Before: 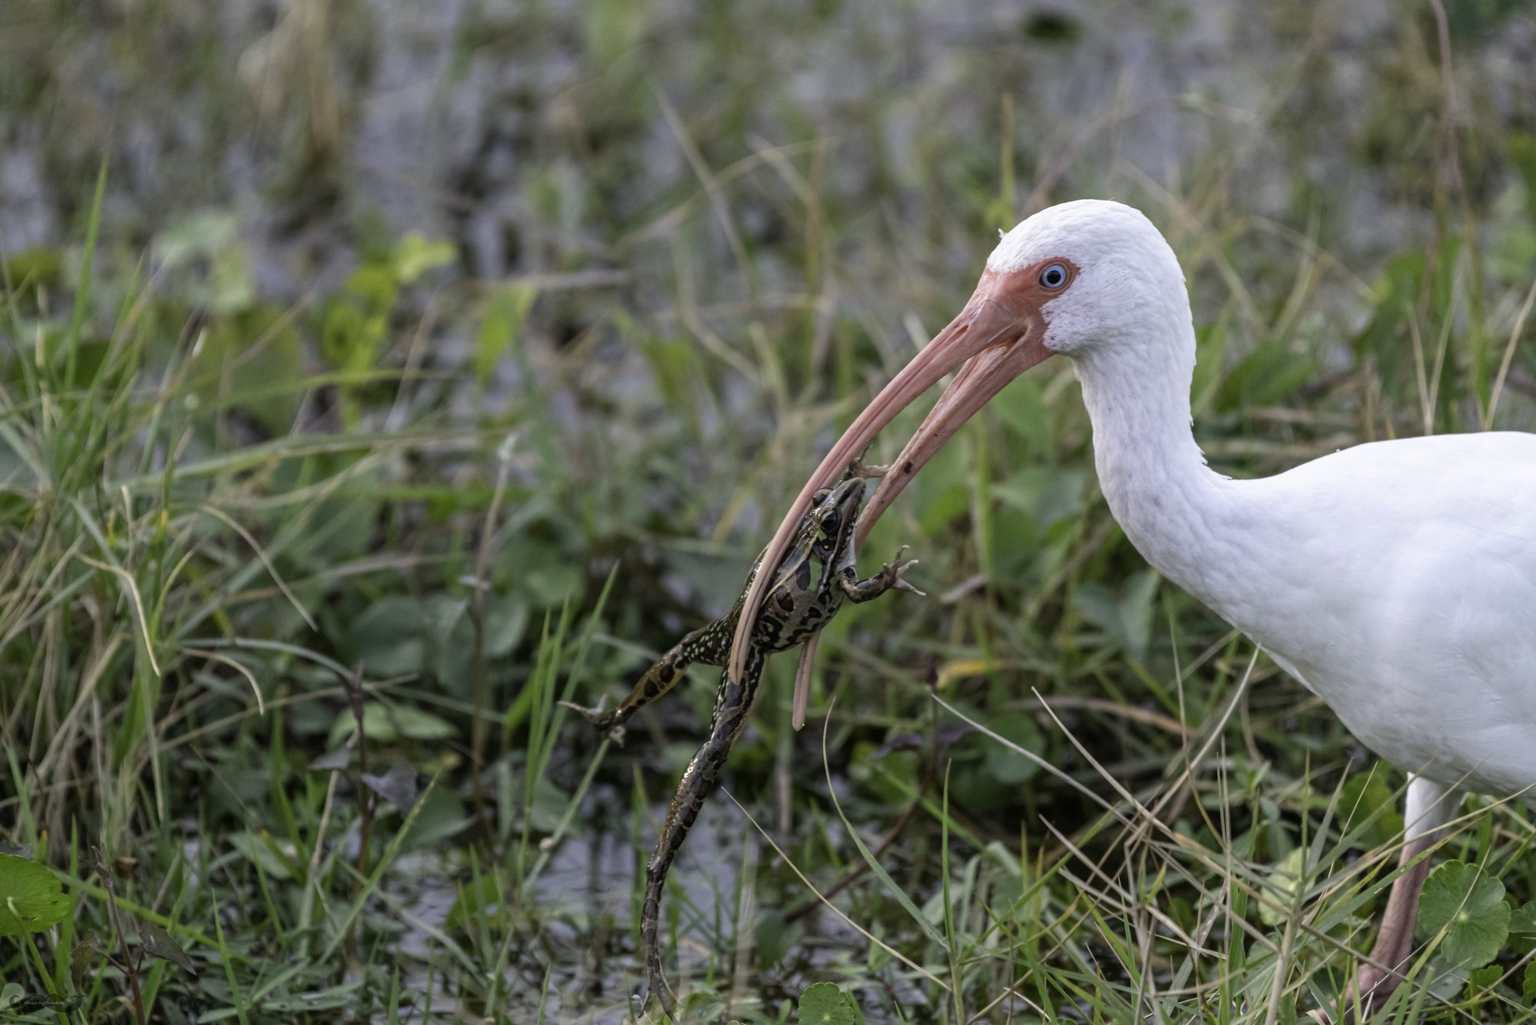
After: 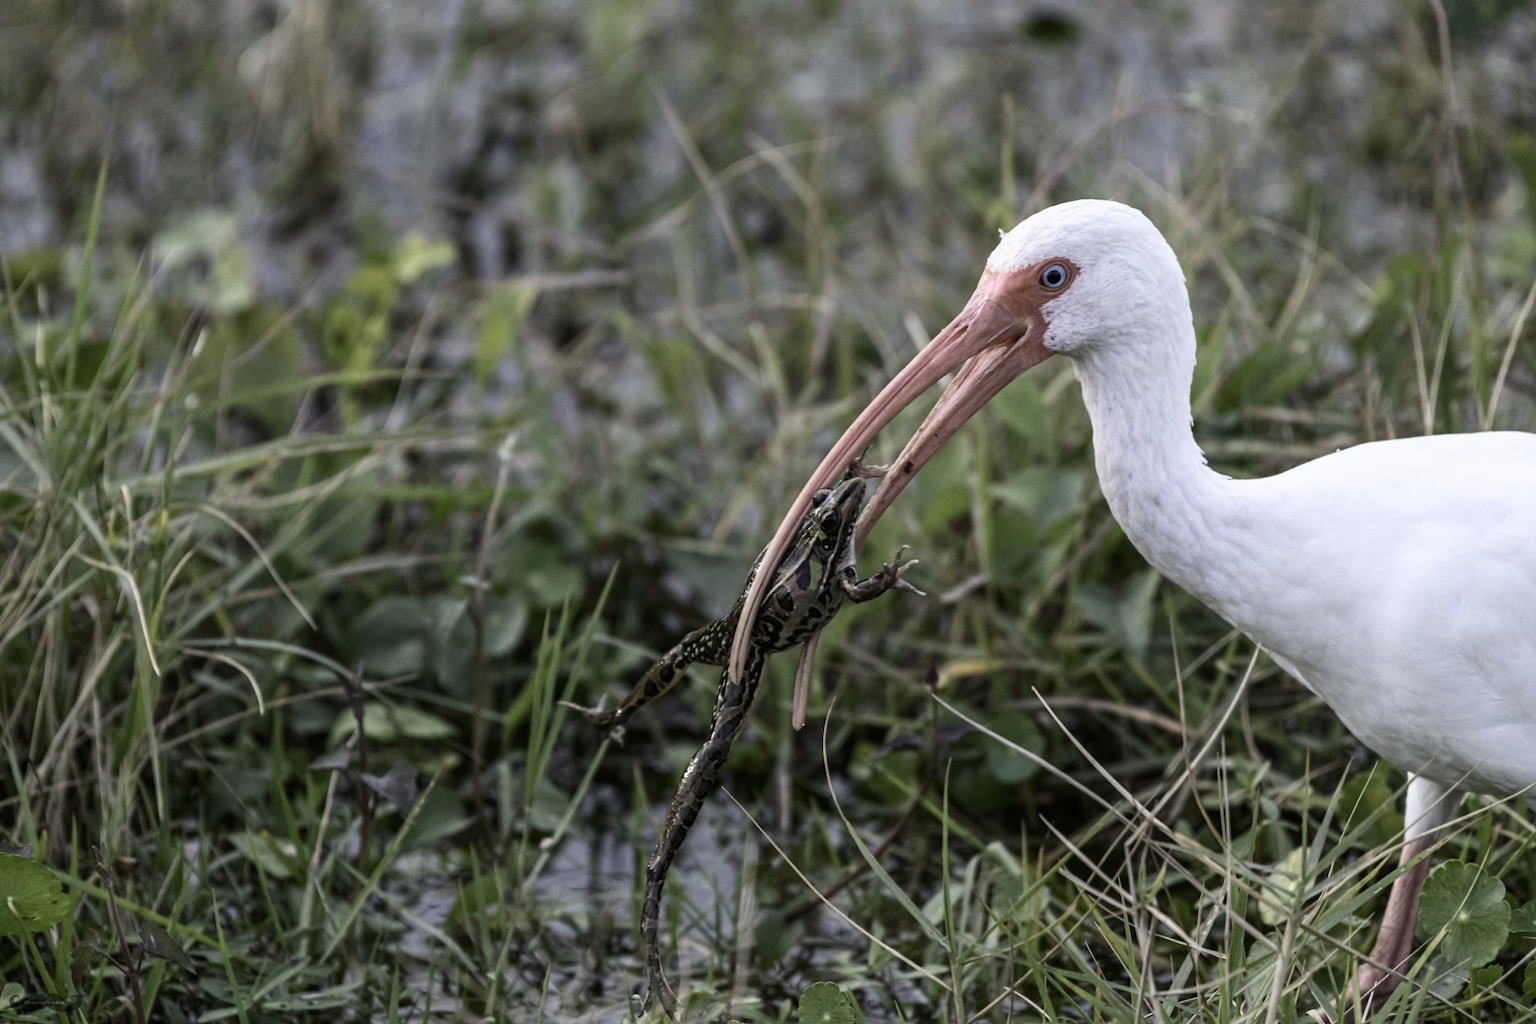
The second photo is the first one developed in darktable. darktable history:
color zones: curves: ch0 [(0, 0.559) (0.153, 0.551) (0.229, 0.5) (0.429, 0.5) (0.571, 0.5) (0.714, 0.5) (0.857, 0.5) (1, 0.559)]; ch1 [(0, 0.417) (0.112, 0.336) (0.213, 0.26) (0.429, 0.34) (0.571, 0.35) (0.683, 0.331) (0.857, 0.344) (1, 0.417)]
contrast brightness saturation: contrast 0.184, saturation 0.3
